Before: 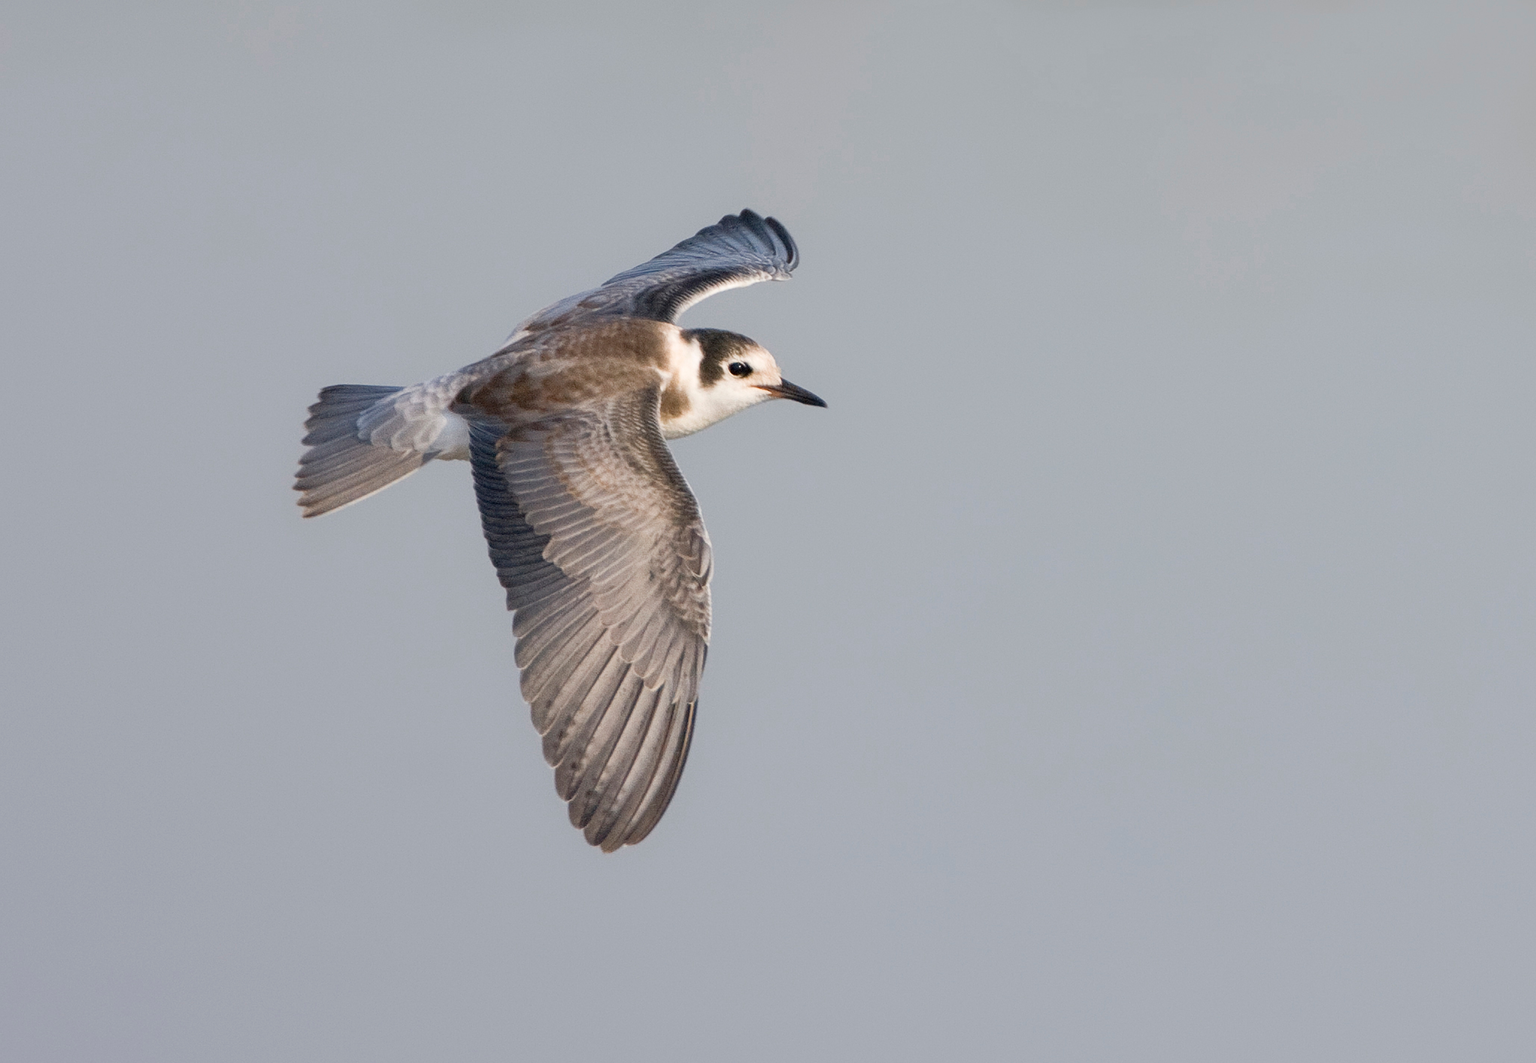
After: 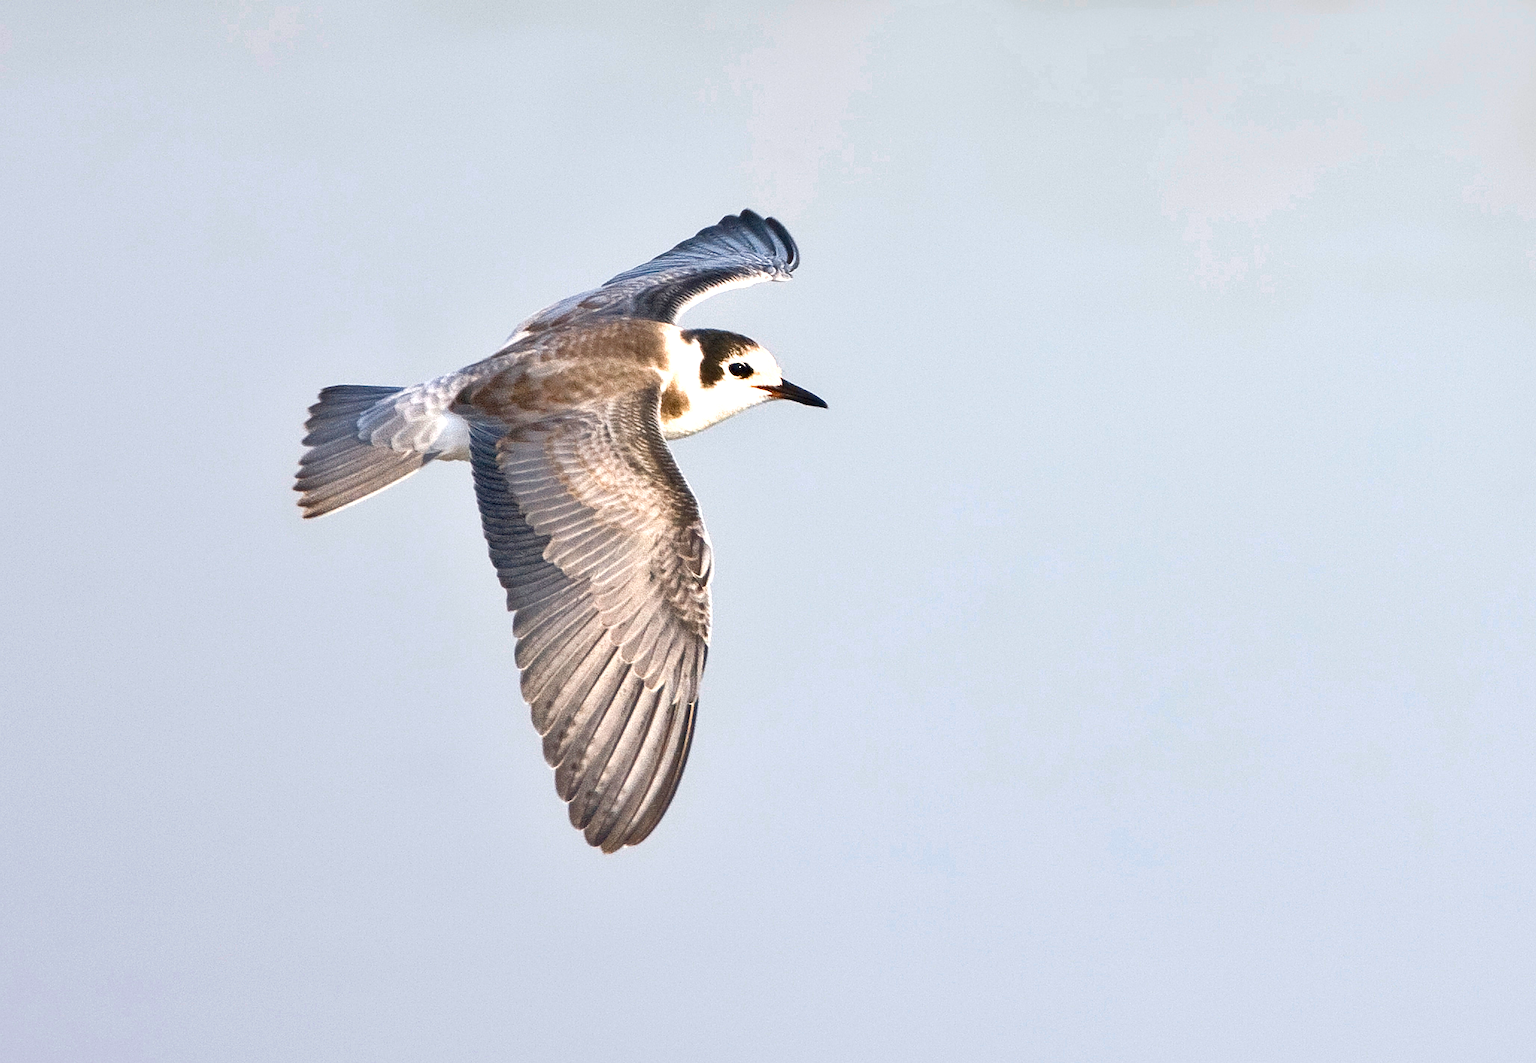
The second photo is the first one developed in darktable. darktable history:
exposure: exposure 0.994 EV, compensate exposure bias true, compensate highlight preservation false
shadows and highlights: highlights color adjustment 78.48%, soften with gaussian
sharpen: on, module defaults
